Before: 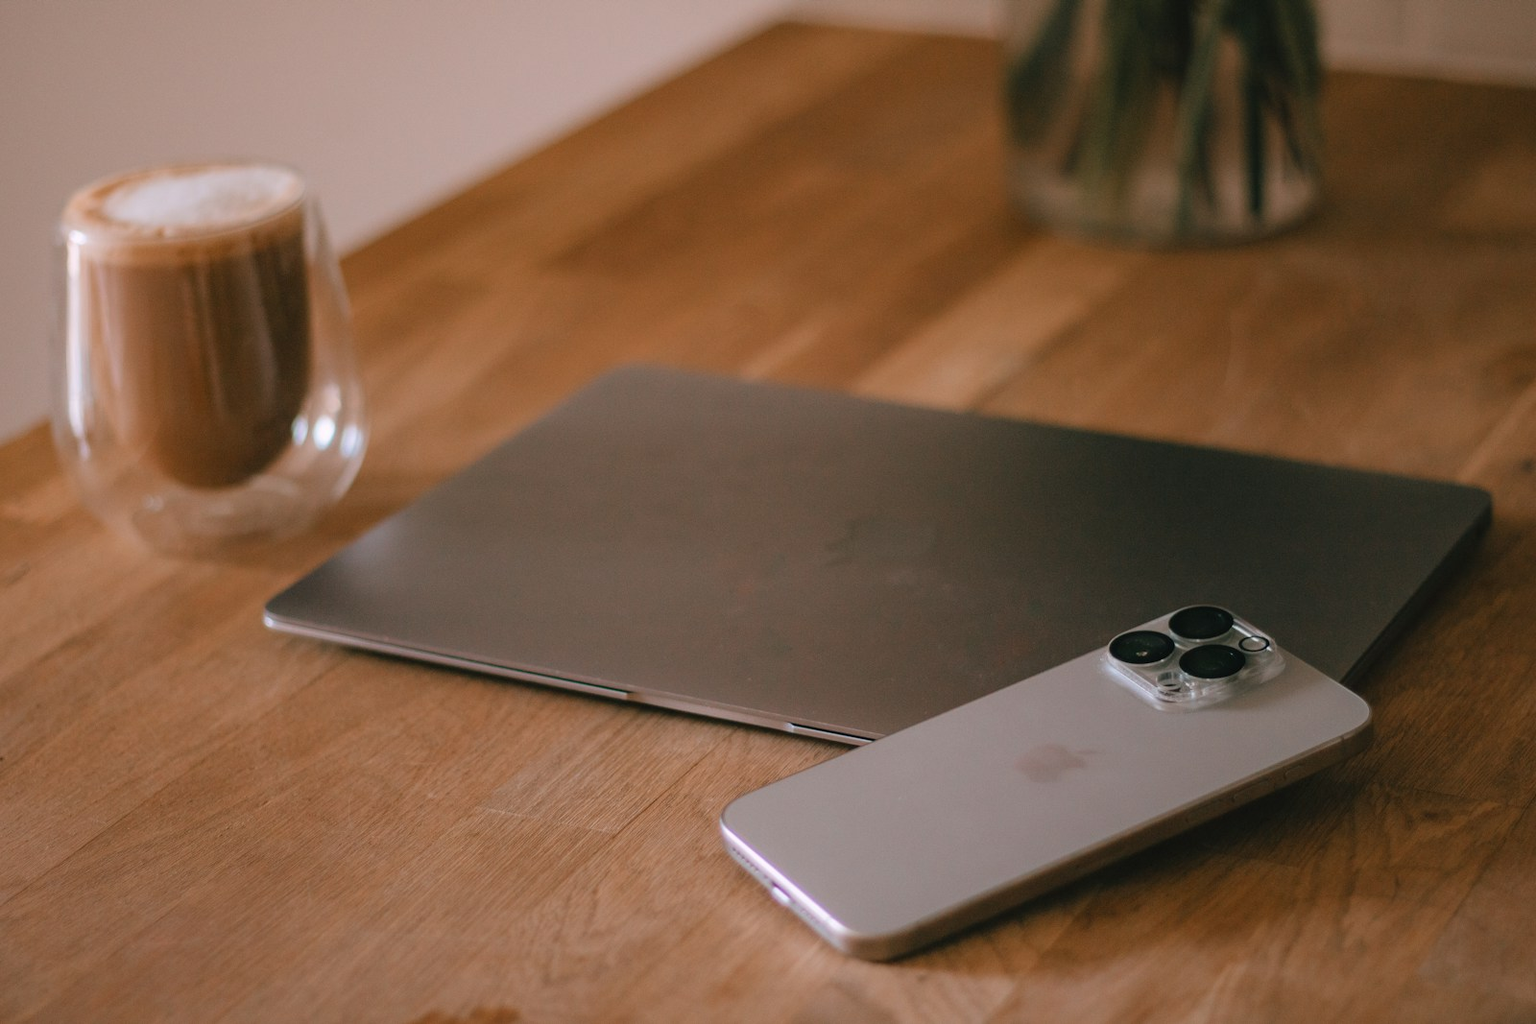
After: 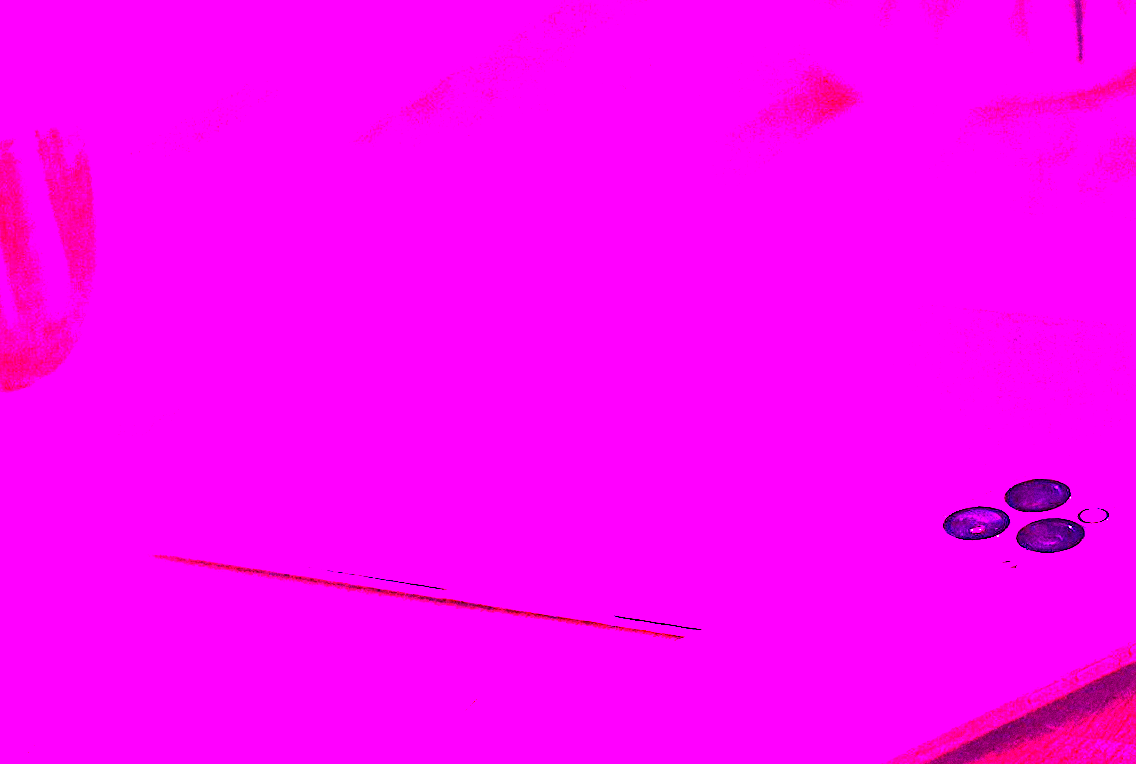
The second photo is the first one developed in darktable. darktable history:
sharpen: on, module defaults
exposure: compensate highlight preservation false
rotate and perspective: rotation -2.12°, lens shift (vertical) 0.009, lens shift (horizontal) -0.008, automatic cropping original format, crop left 0.036, crop right 0.964, crop top 0.05, crop bottom 0.959
crop and rotate: left 11.831%, top 11.346%, right 13.429%, bottom 13.899%
color balance: lift [0.991, 1, 1, 1], gamma [0.996, 1, 1, 1], input saturation 98.52%, contrast 20.34%, output saturation 103.72%
white balance: red 8, blue 8
haze removal: compatibility mode true, adaptive false
grain: coarseness 14.49 ISO, strength 48.04%, mid-tones bias 35%
